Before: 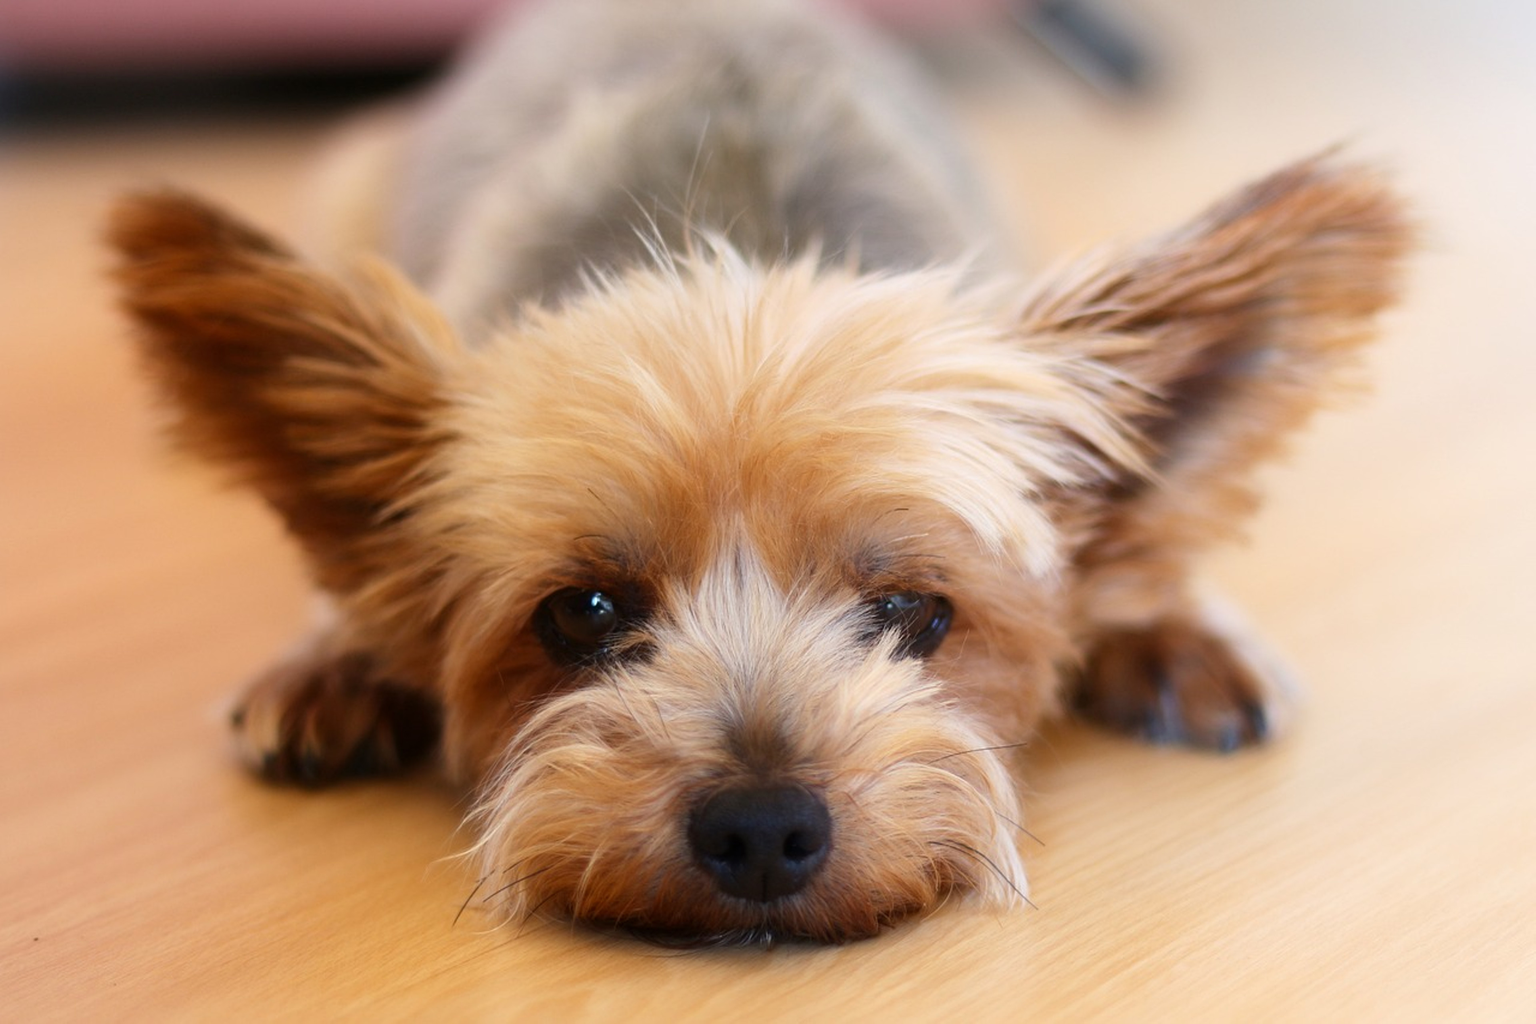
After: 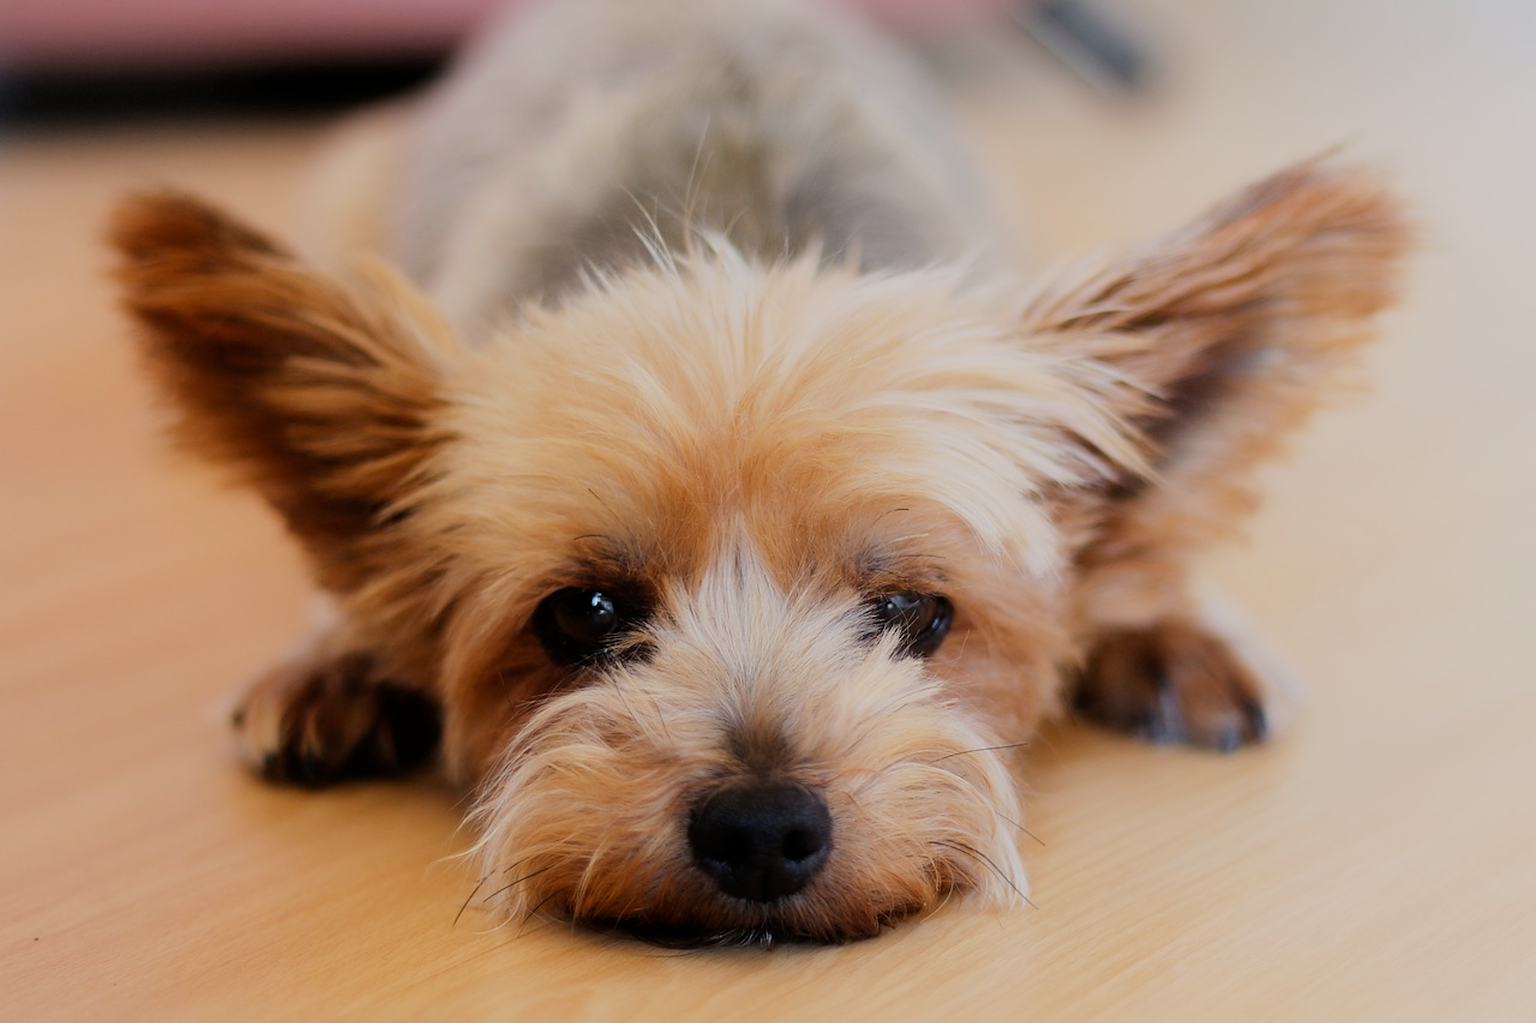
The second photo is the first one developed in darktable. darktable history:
filmic rgb: black relative exposure -7.32 EV, white relative exposure 5.09 EV, hardness 3.2
sharpen: on, module defaults
